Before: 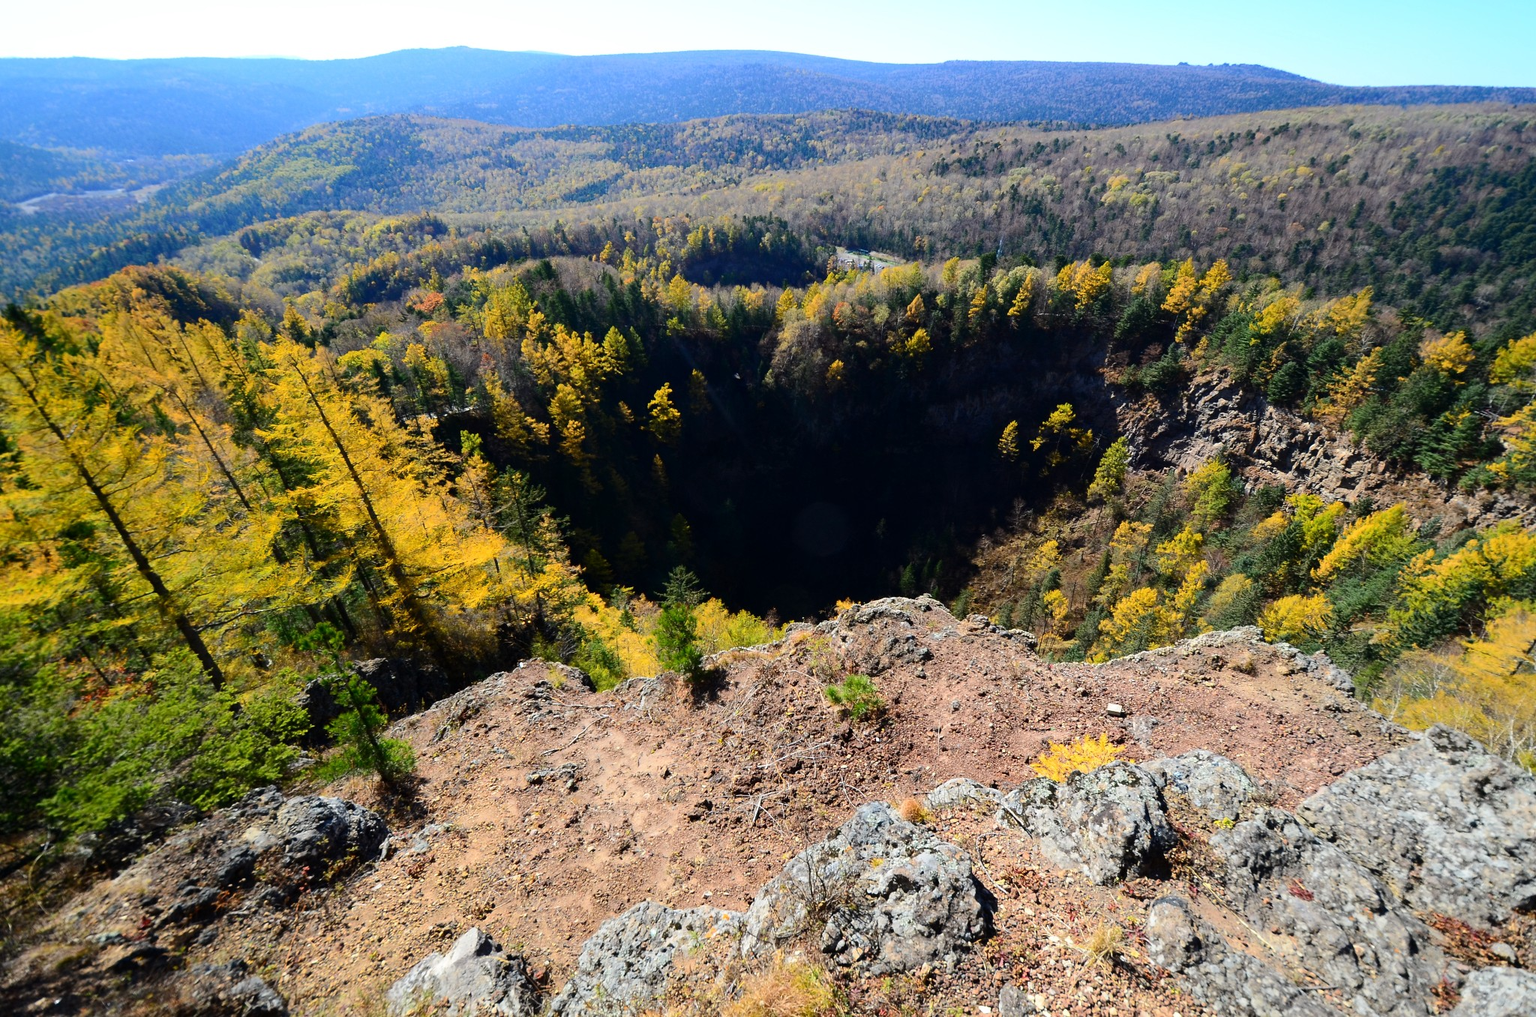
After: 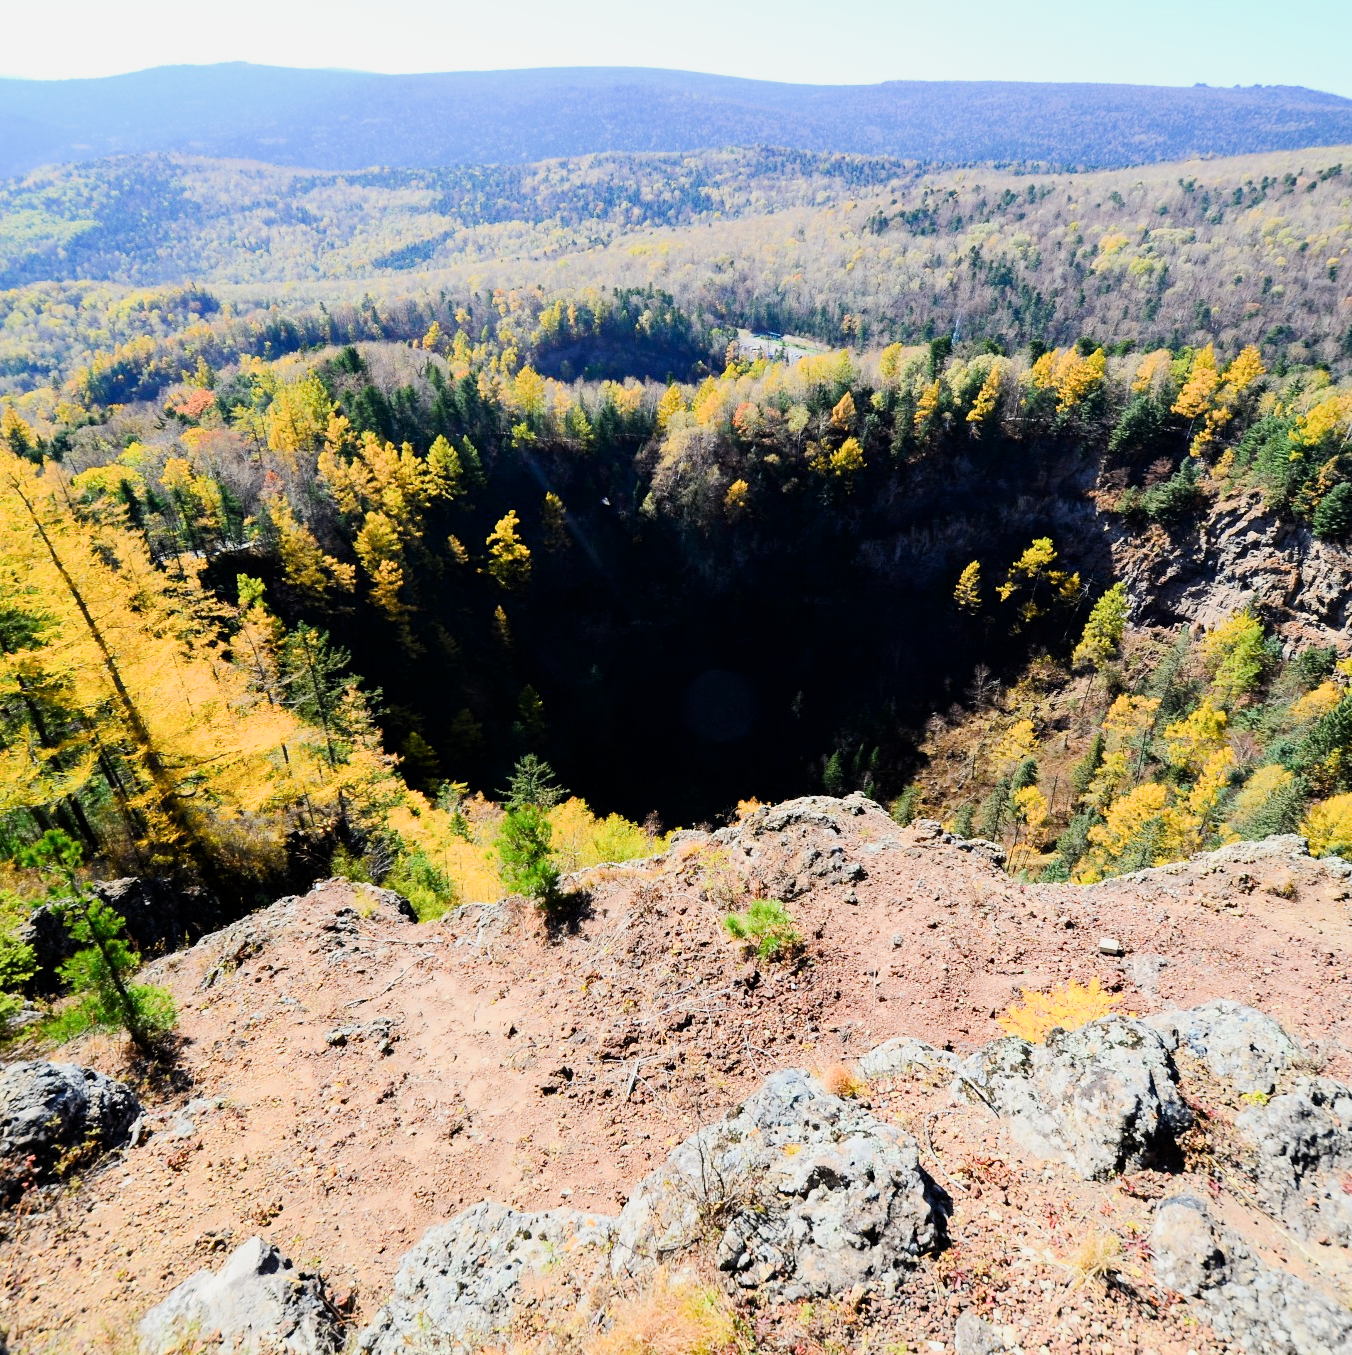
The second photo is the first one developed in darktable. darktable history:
filmic rgb: black relative exposure -7.15 EV, white relative exposure 5.36 EV, hardness 3.02
crop and rotate: left 18.442%, right 15.508%
exposure: black level correction 0.001, exposure 0.5 EV, compensate exposure bias true, compensate highlight preservation false
